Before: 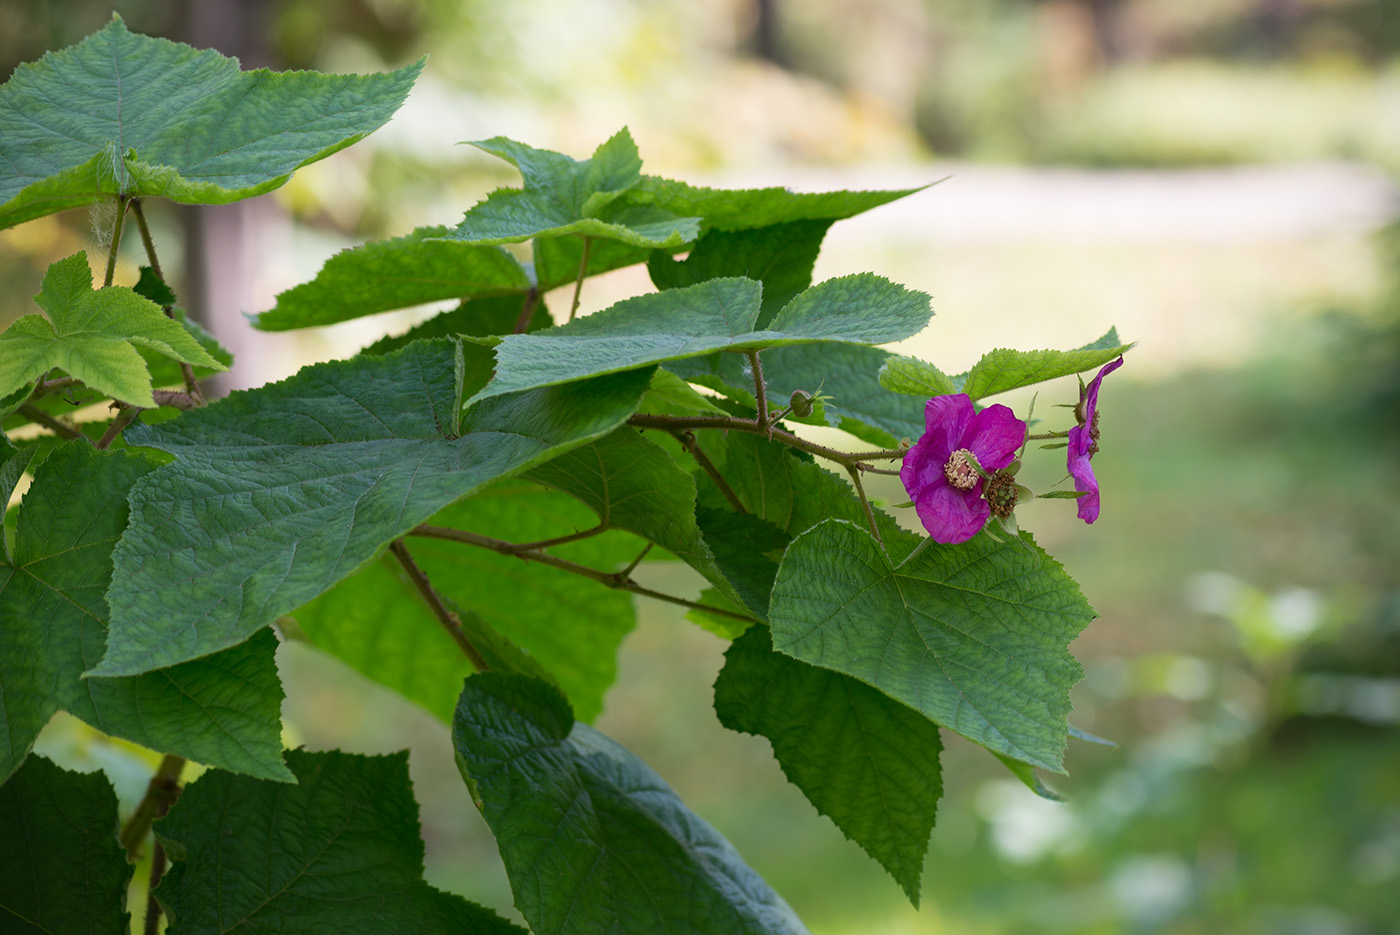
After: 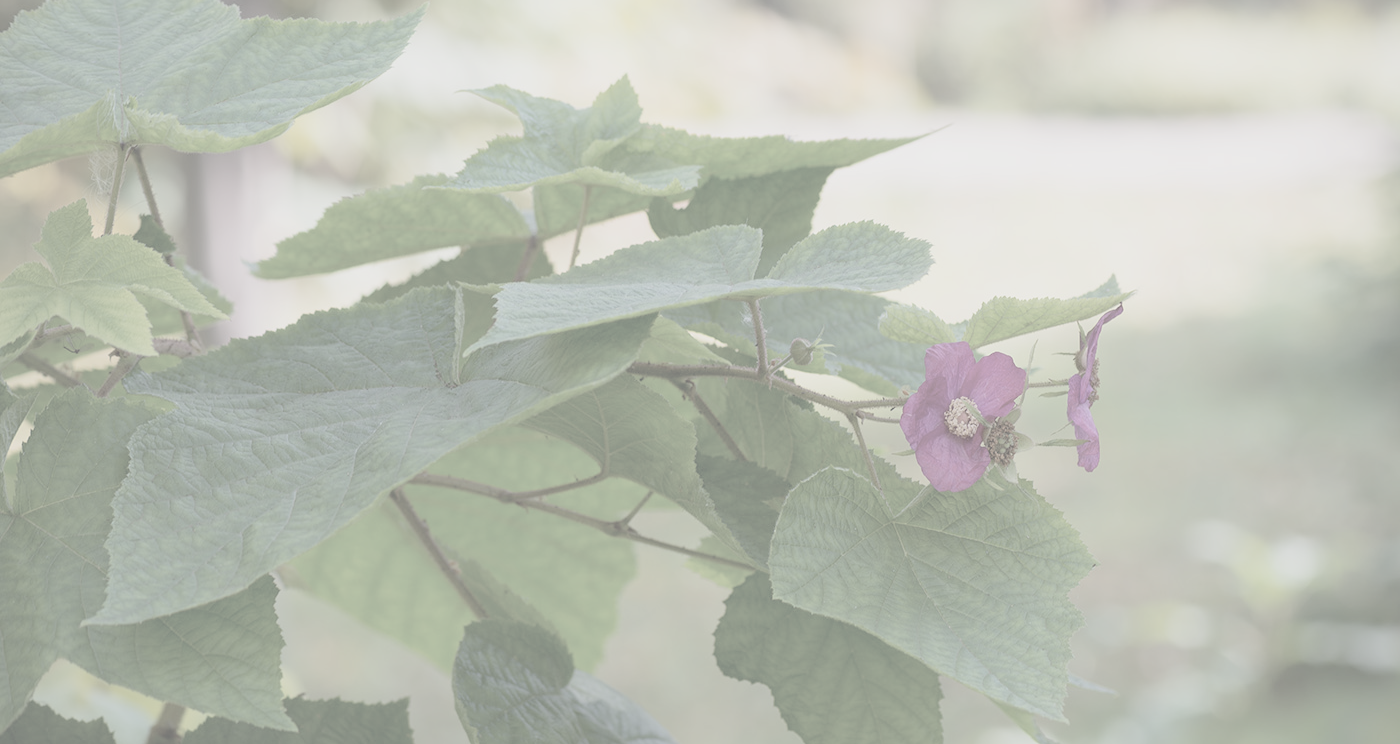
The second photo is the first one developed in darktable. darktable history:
contrast brightness saturation: contrast -0.302, brightness 0.762, saturation -0.772
crop and rotate: top 5.659%, bottom 14.758%
